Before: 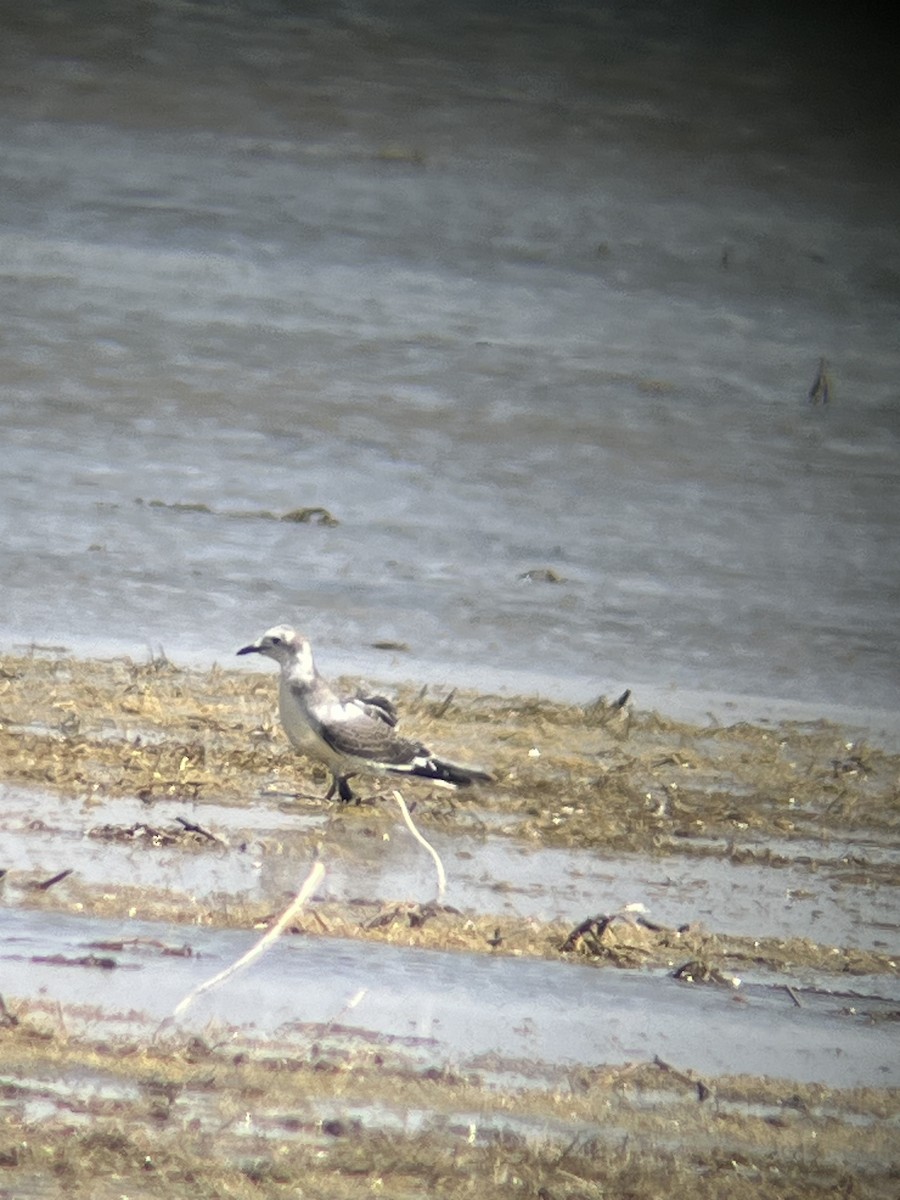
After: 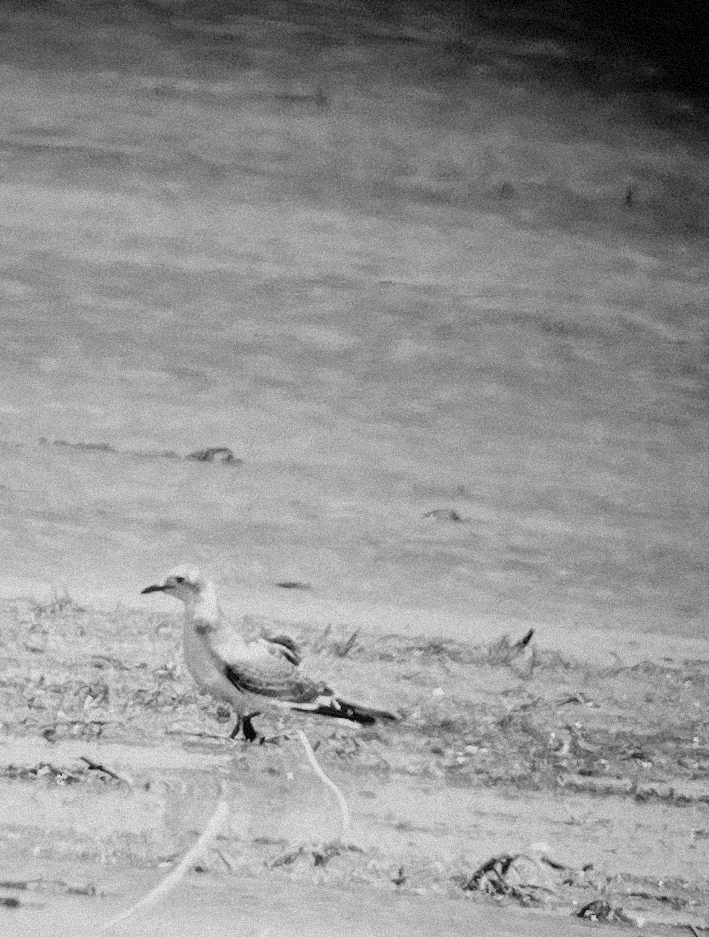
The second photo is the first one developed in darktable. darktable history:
crop and rotate: left 10.77%, top 5.1%, right 10.41%, bottom 16.76%
color zones: curves: ch0 [(0, 0.5) (0.143, 0.52) (0.286, 0.5) (0.429, 0.5) (0.571, 0.5) (0.714, 0.5) (0.857, 0.5) (1, 0.5)]; ch1 [(0, 0.489) (0.155, 0.45) (0.286, 0.466) (0.429, 0.5) (0.571, 0.5) (0.714, 0.5) (0.857, 0.5) (1, 0.489)]
filmic rgb: black relative exposure -3.21 EV, white relative exposure 7.02 EV, hardness 1.46, contrast 1.35
color balance rgb: perceptual saturation grading › global saturation 25%, perceptual saturation grading › highlights -50%, perceptual saturation grading › shadows 30%, perceptual brilliance grading › global brilliance 12%, global vibrance 20%
monochrome: a 32, b 64, size 2.3
grain: strength 35%, mid-tones bias 0%
local contrast: detail 110%
